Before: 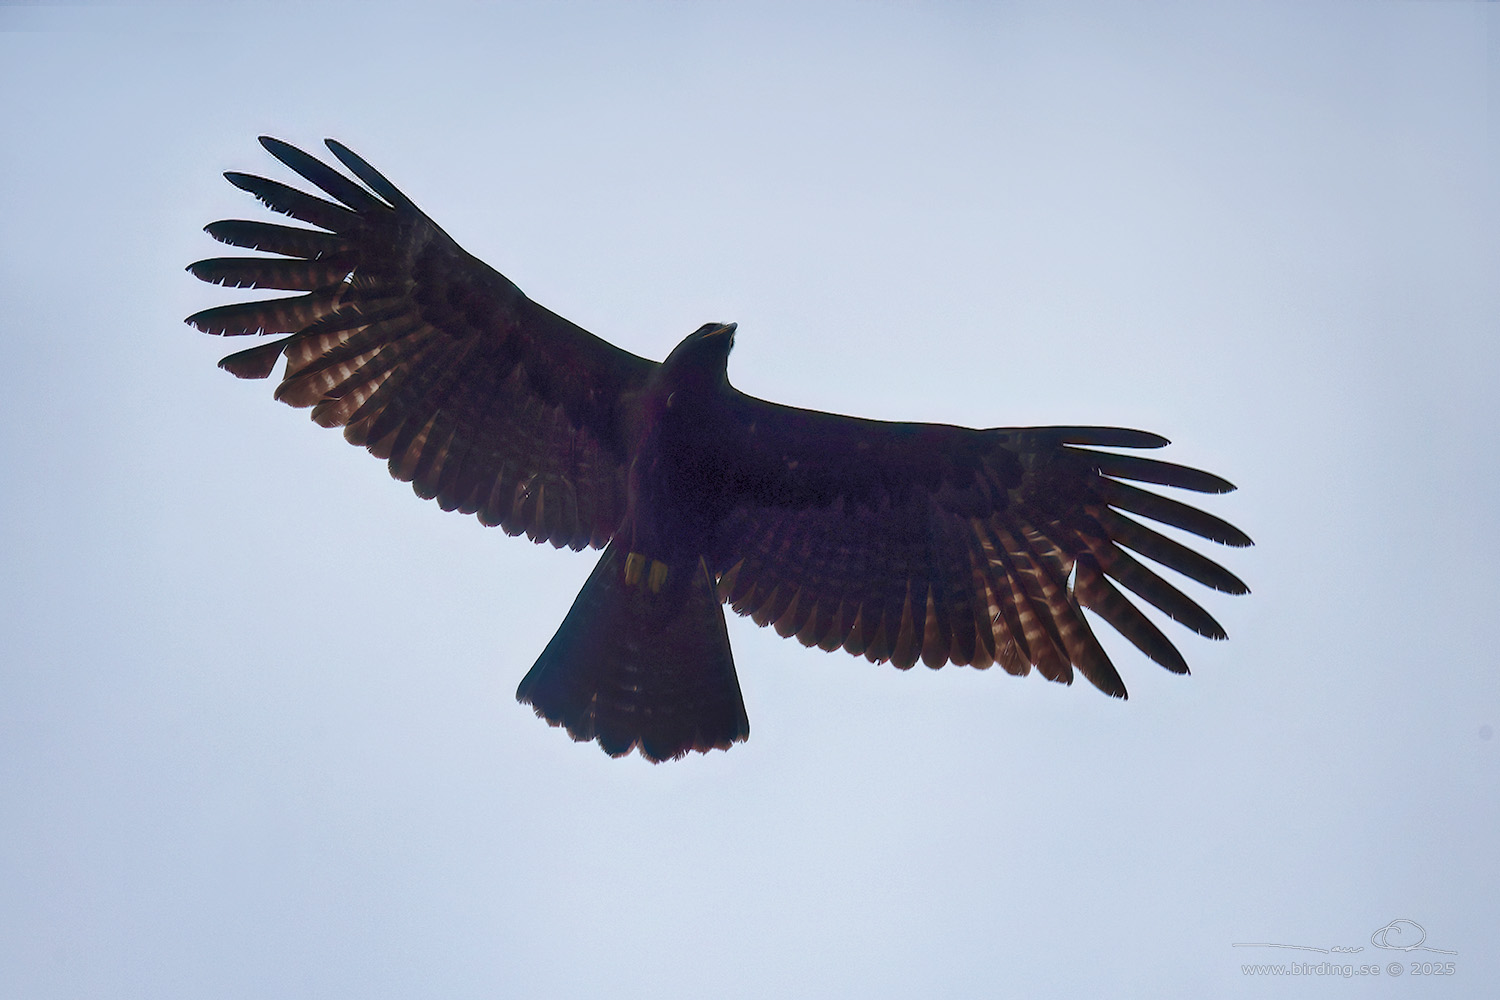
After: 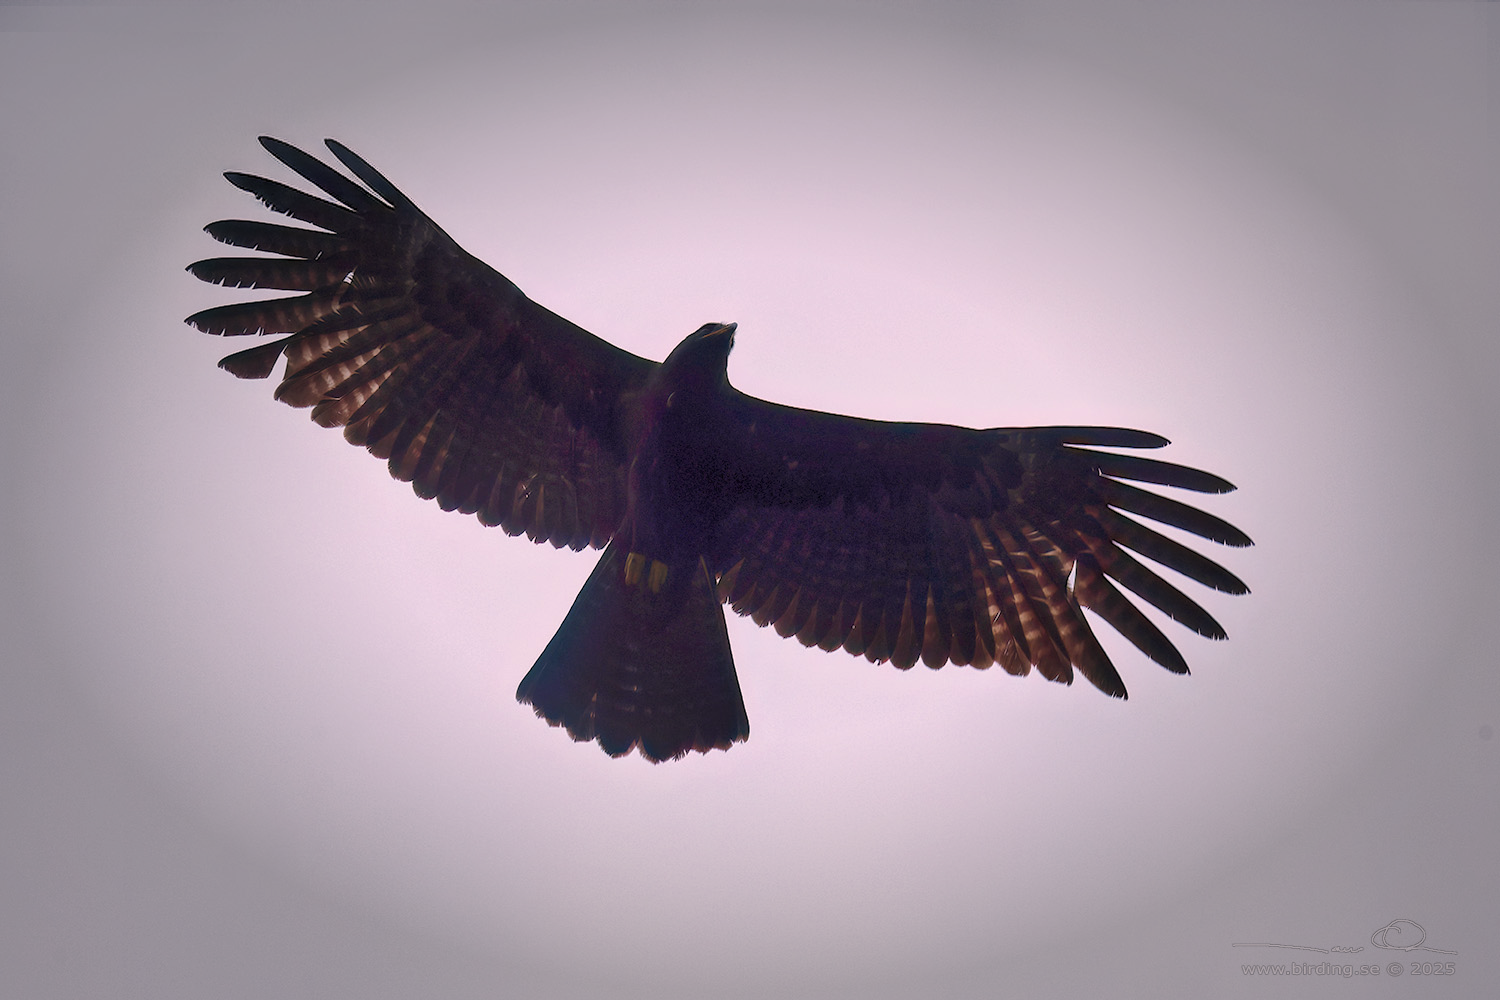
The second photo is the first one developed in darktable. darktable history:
vignetting: fall-off start 48.41%, automatic ratio true, width/height ratio 1.29, unbound false
color correction: highlights a* 14.52, highlights b* 4.84
